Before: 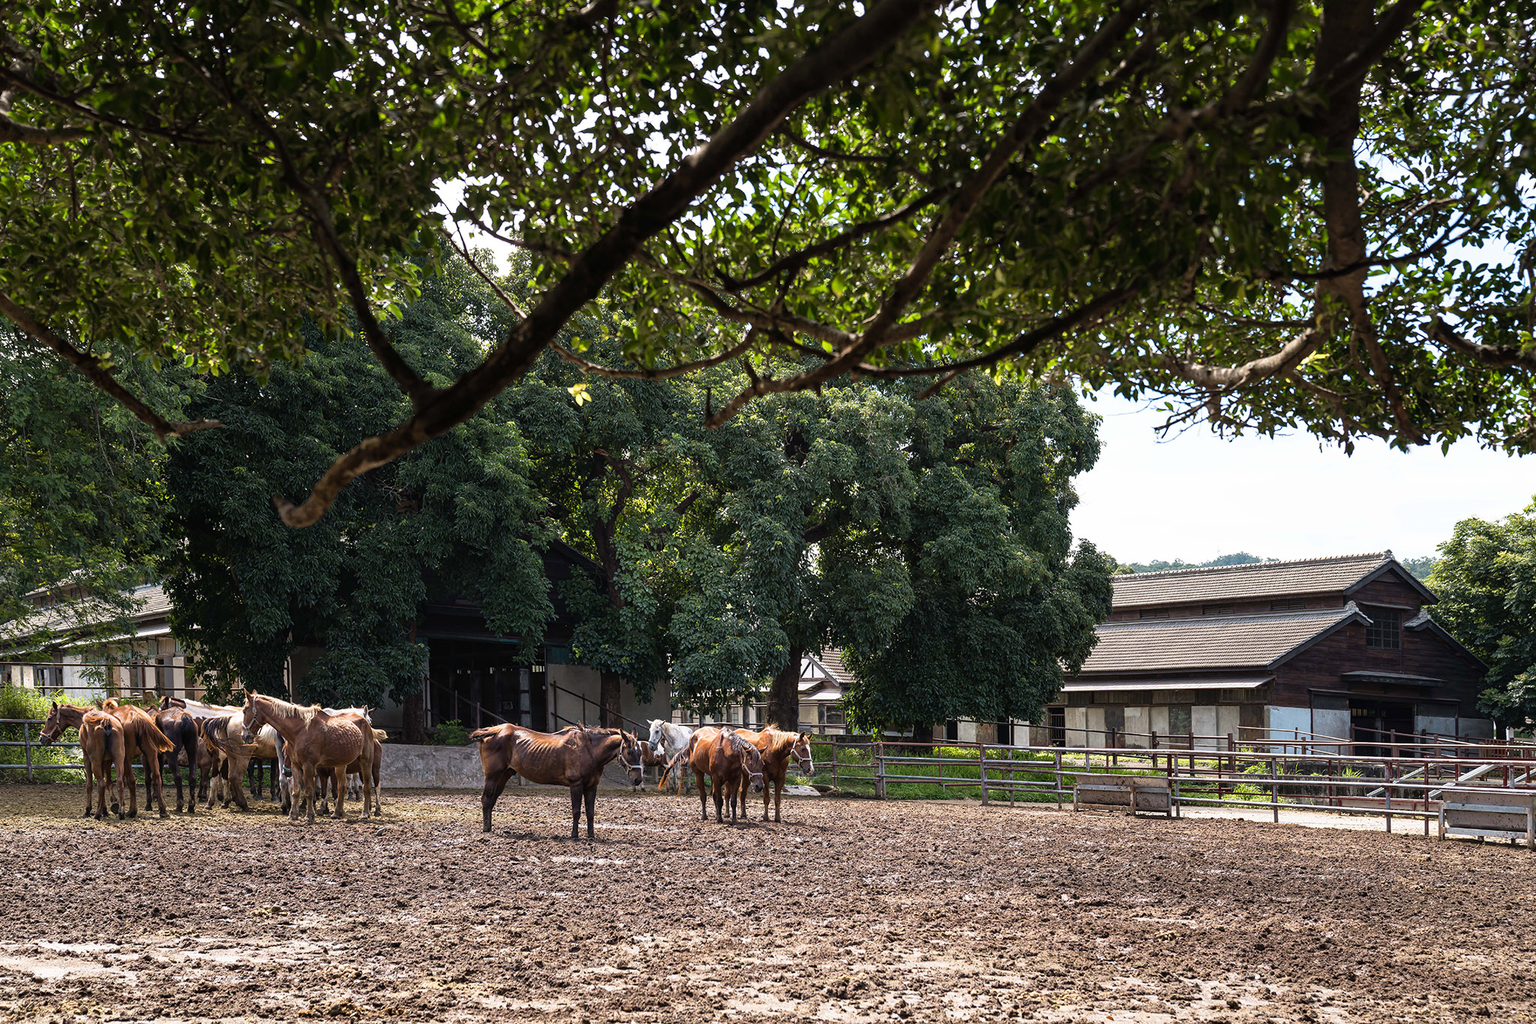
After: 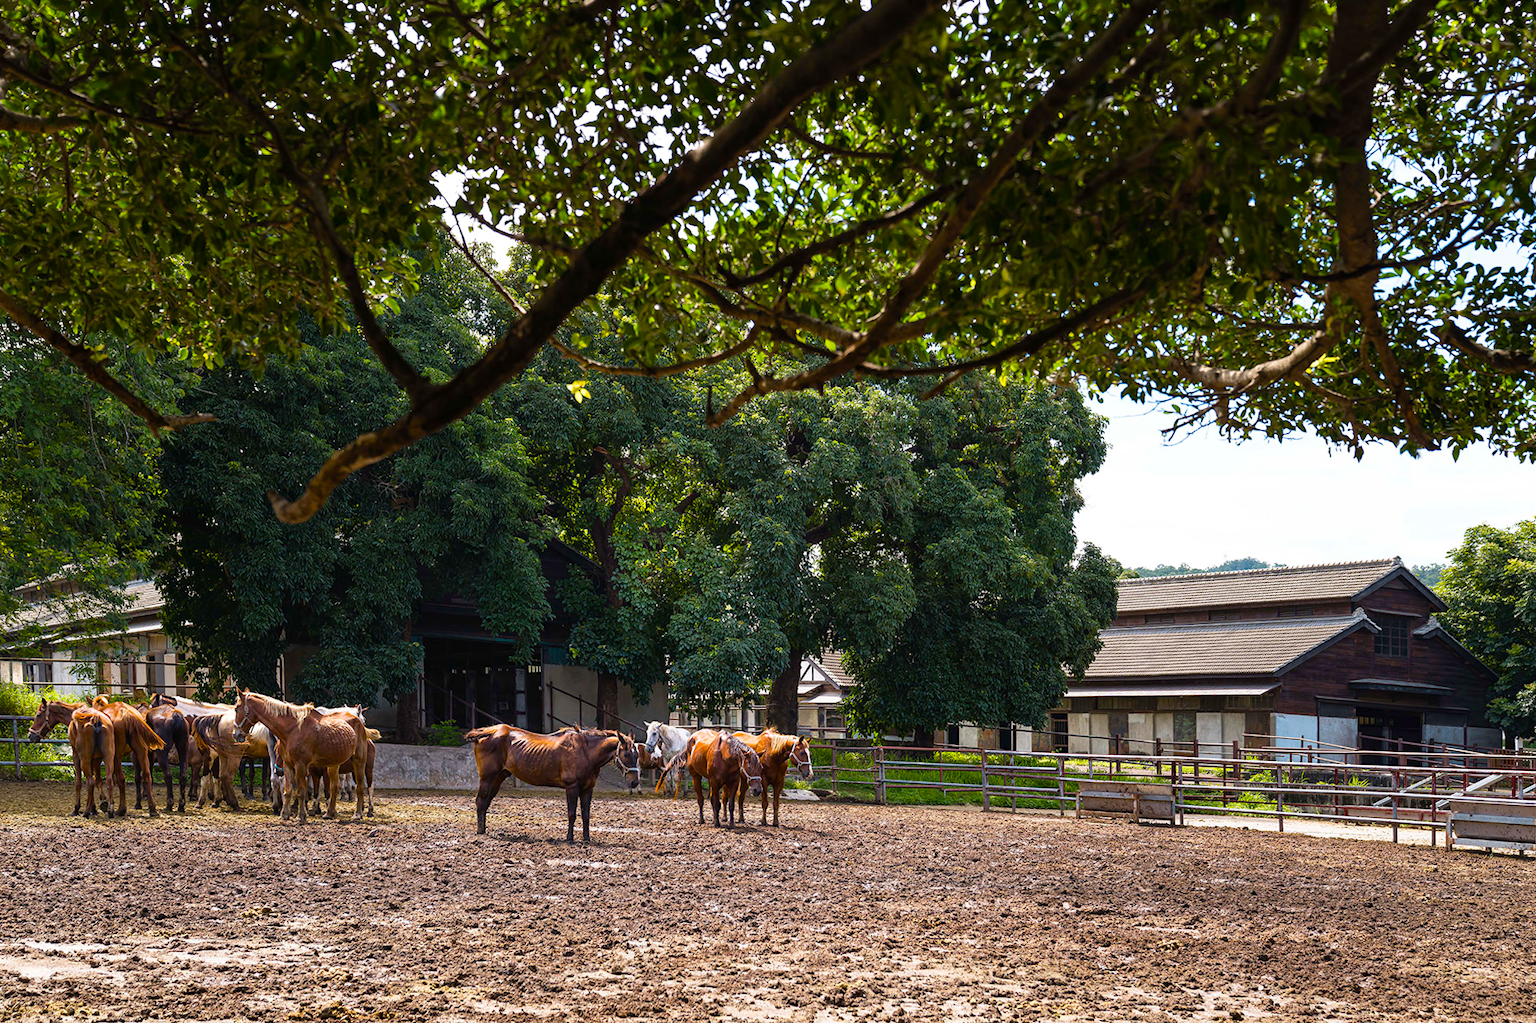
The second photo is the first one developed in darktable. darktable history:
tone equalizer: edges refinement/feathering 500, mask exposure compensation -1.57 EV, preserve details no
crop and rotate: angle -0.515°
color balance rgb: perceptual saturation grading › global saturation 37.209%, perceptual saturation grading › shadows 35.974%
